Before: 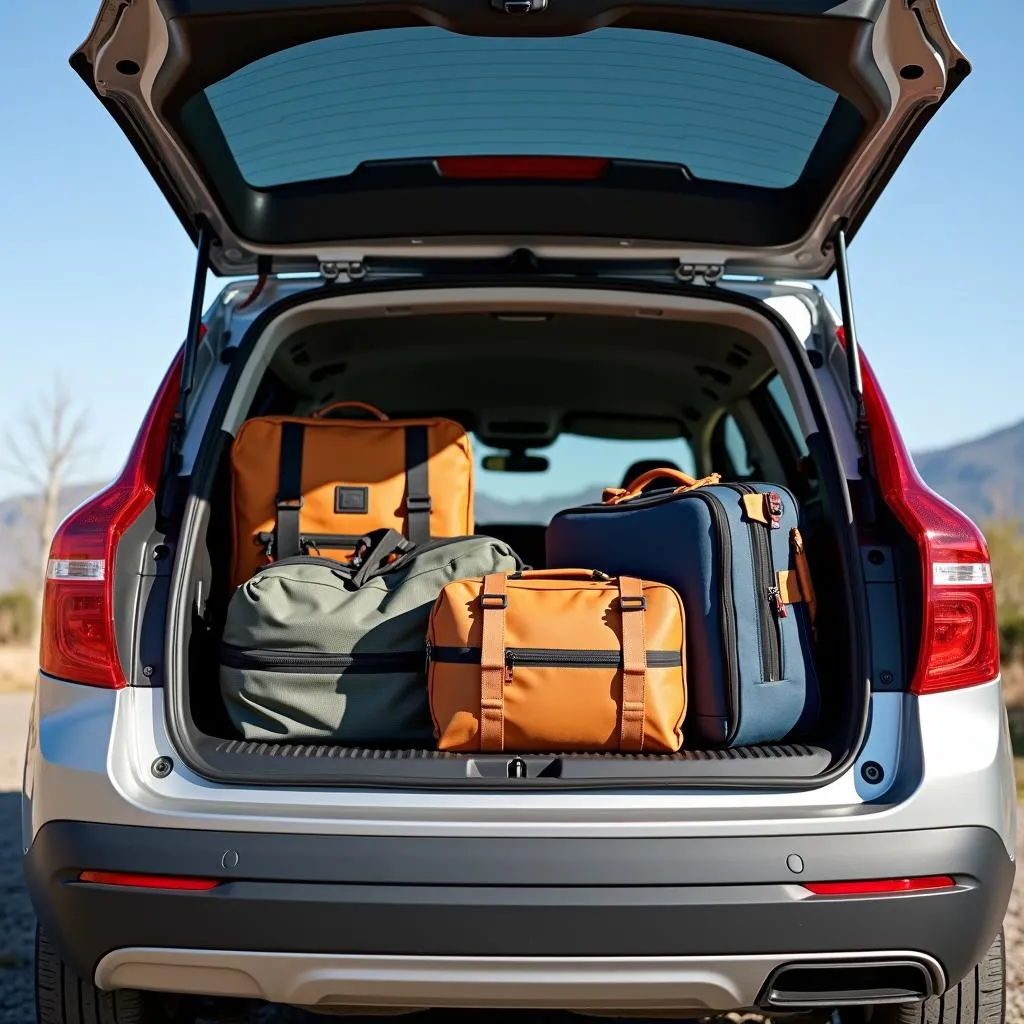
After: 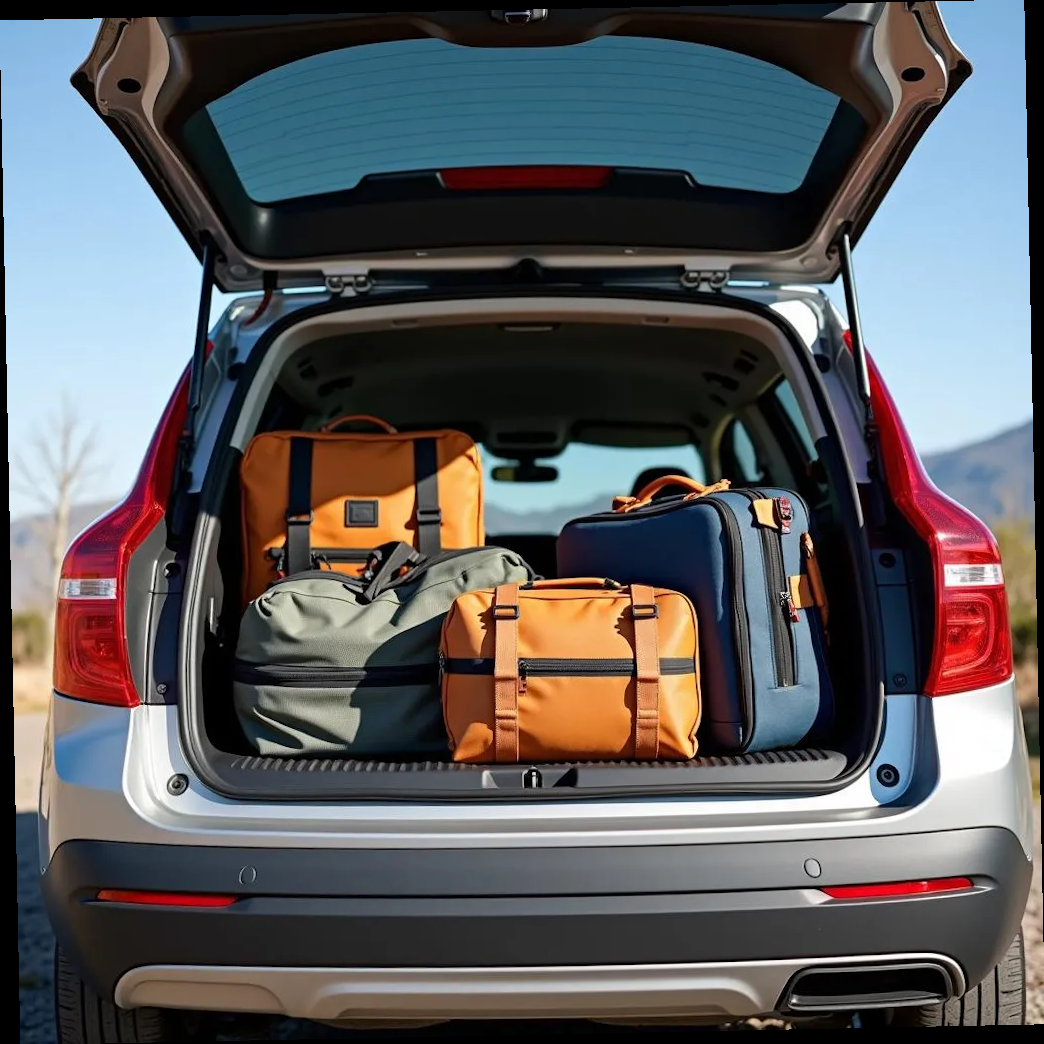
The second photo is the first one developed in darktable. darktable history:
white balance: emerald 1
rotate and perspective: rotation -1.17°, automatic cropping off
